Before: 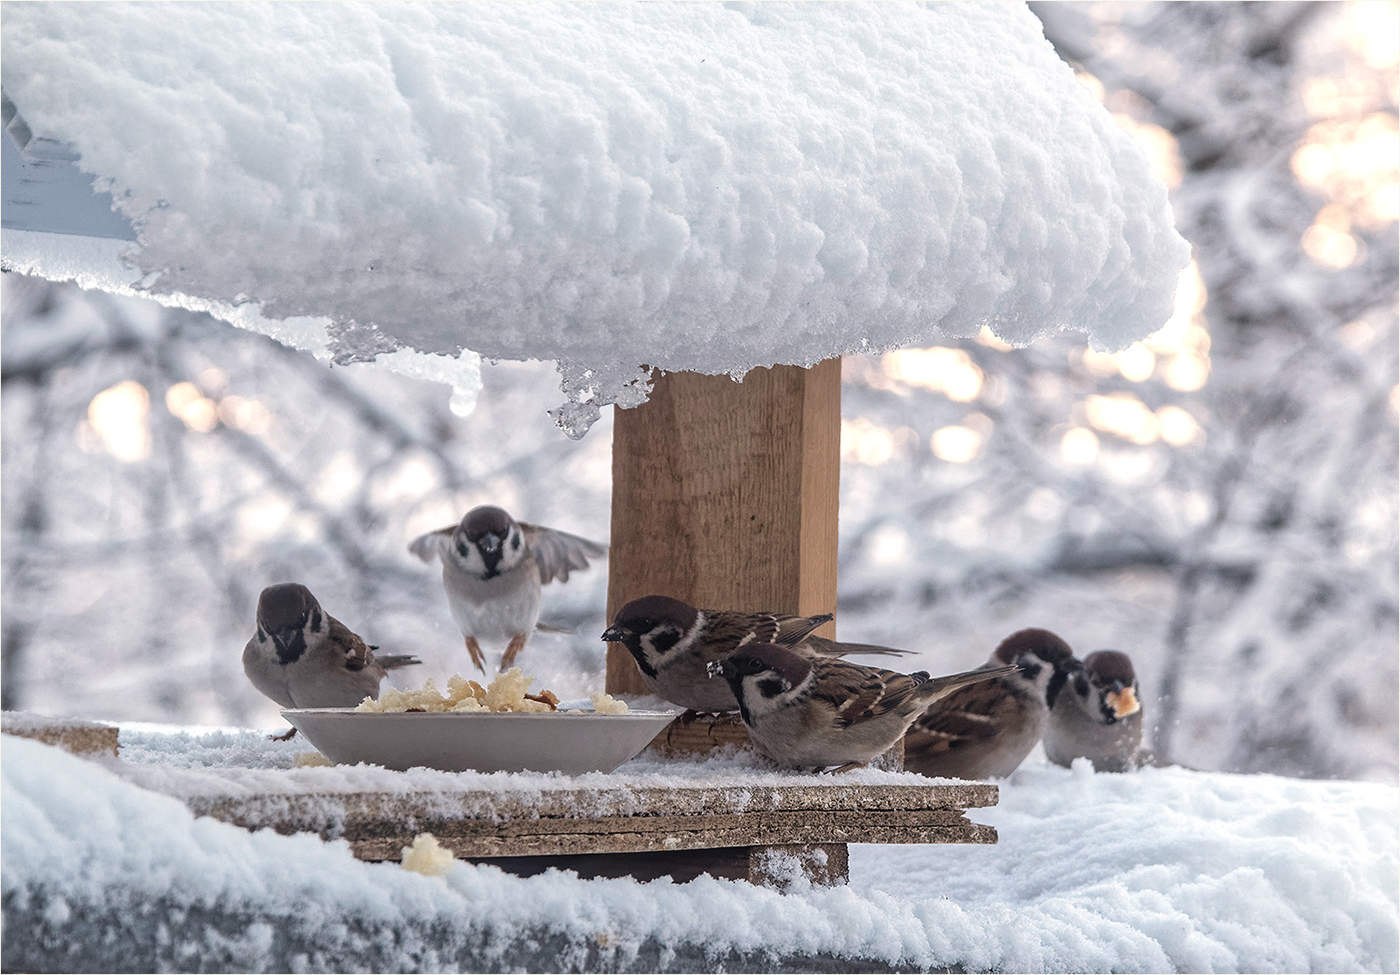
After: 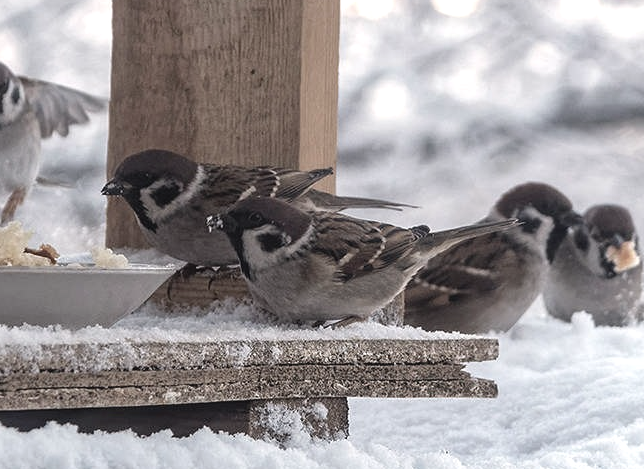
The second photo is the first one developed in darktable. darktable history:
crop: left 35.784%, top 45.777%, right 18.173%, bottom 6.094%
exposure: exposure 0.298 EV, compensate exposure bias true, compensate highlight preservation false
contrast brightness saturation: contrast -0.06, saturation -0.416
